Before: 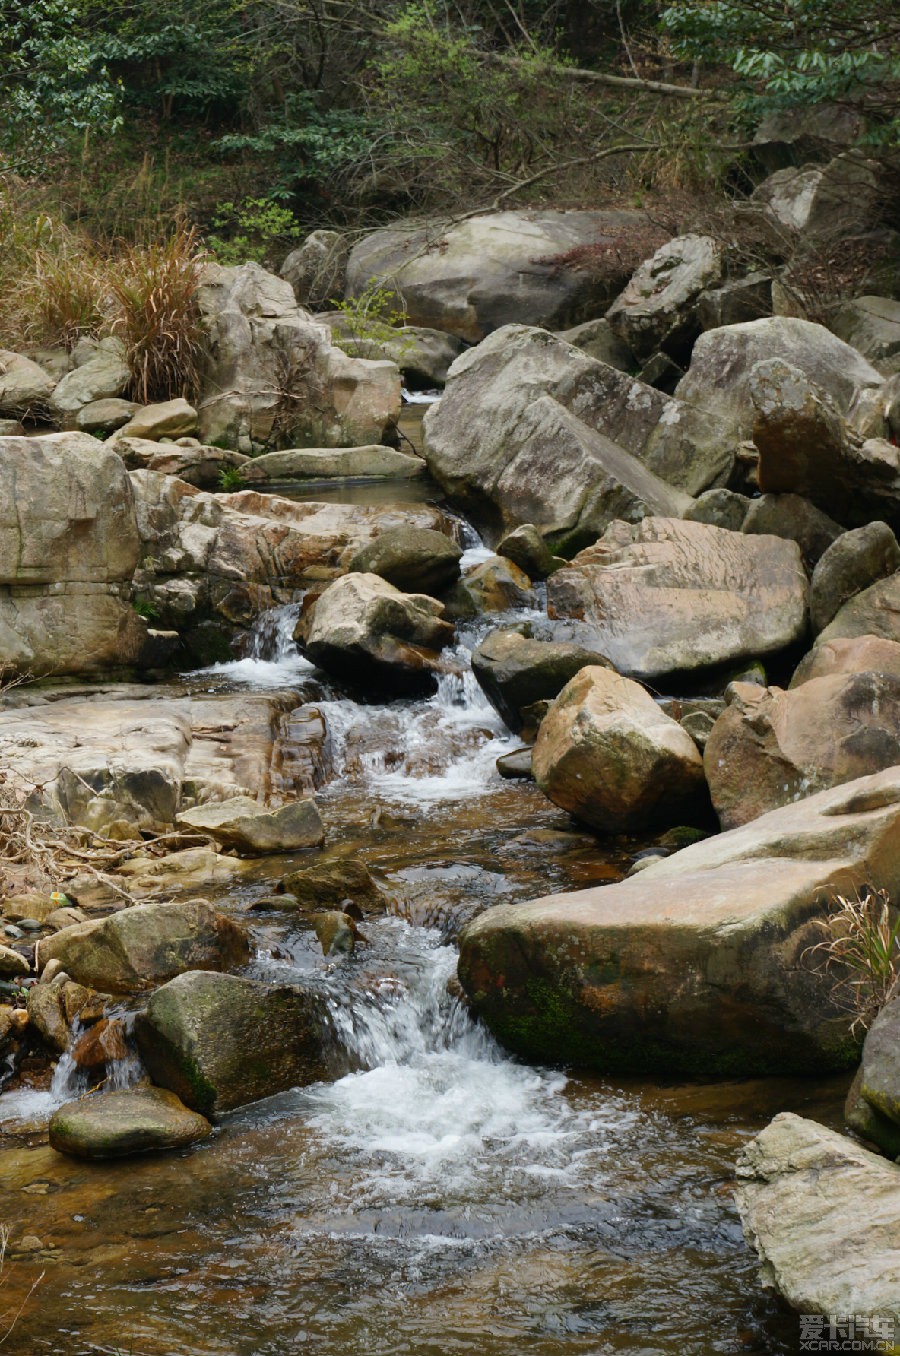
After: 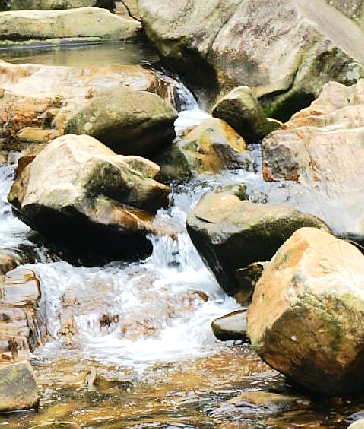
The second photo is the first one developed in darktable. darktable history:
exposure: exposure 0.483 EV, compensate exposure bias true, compensate highlight preservation false
sharpen: radius 0.97, amount 0.602
tone equalizer: -7 EV 0.162 EV, -6 EV 0.617 EV, -5 EV 1.14 EV, -4 EV 1.29 EV, -3 EV 1.16 EV, -2 EV 0.6 EV, -1 EV 0.165 EV, edges refinement/feathering 500, mask exposure compensation -1.57 EV, preserve details no
crop: left 31.776%, top 32.365%, right 27.681%, bottom 35.992%
